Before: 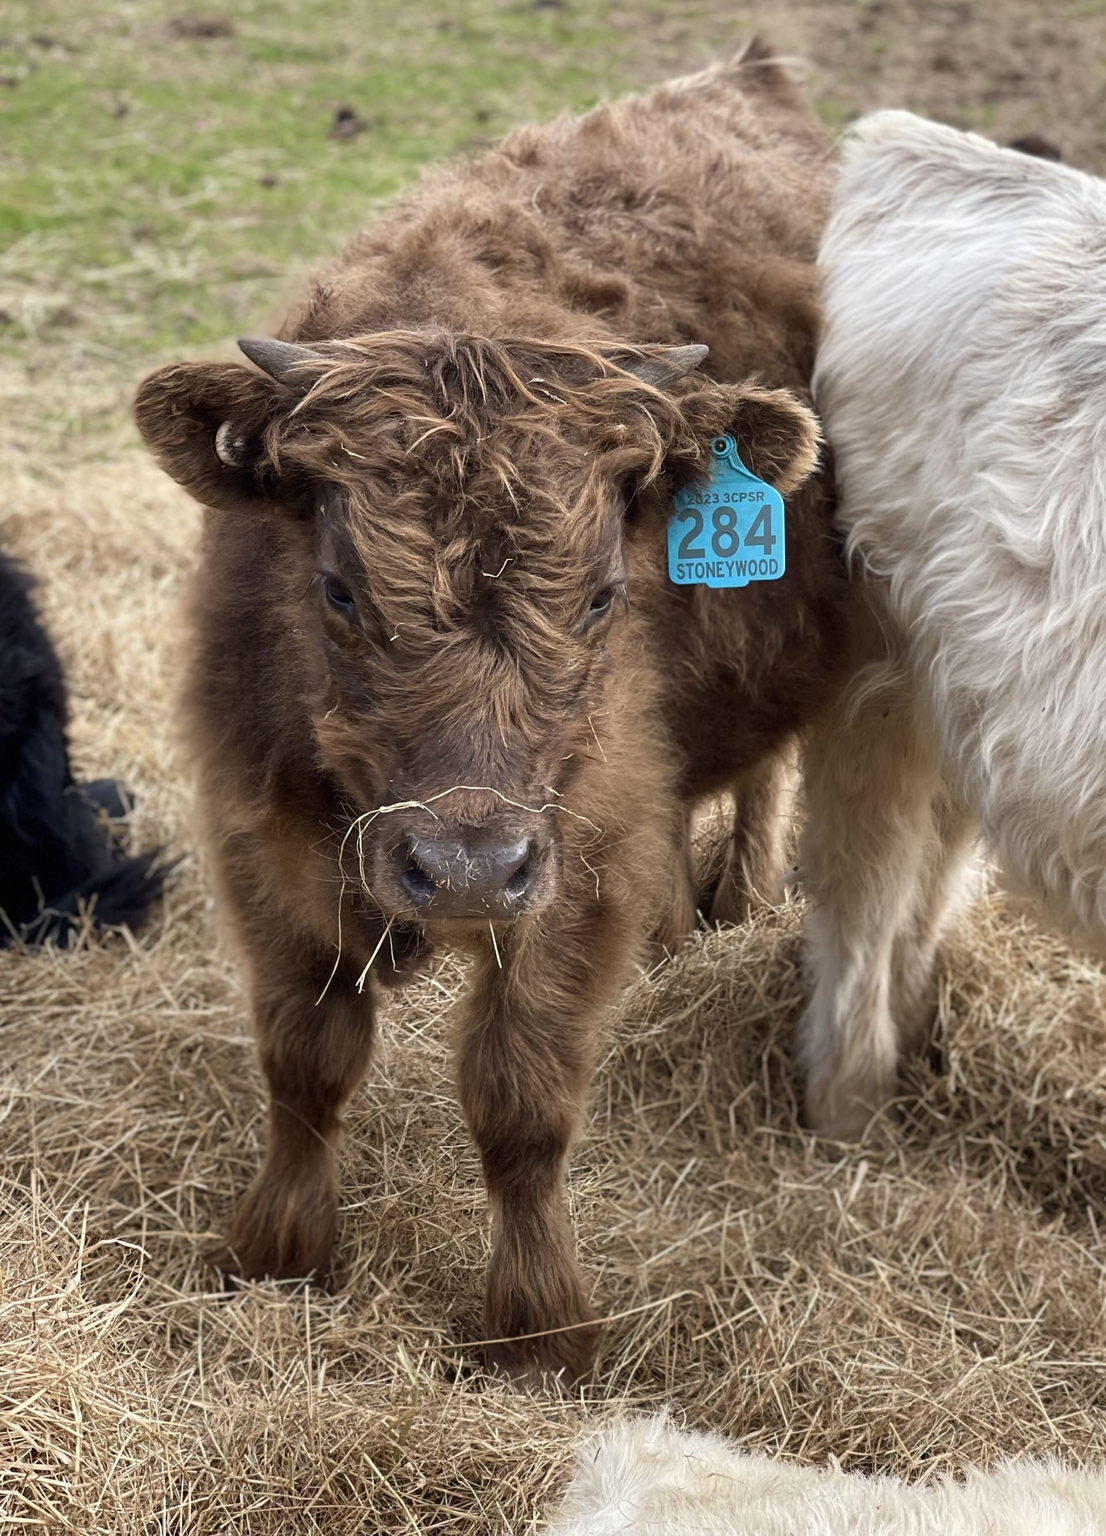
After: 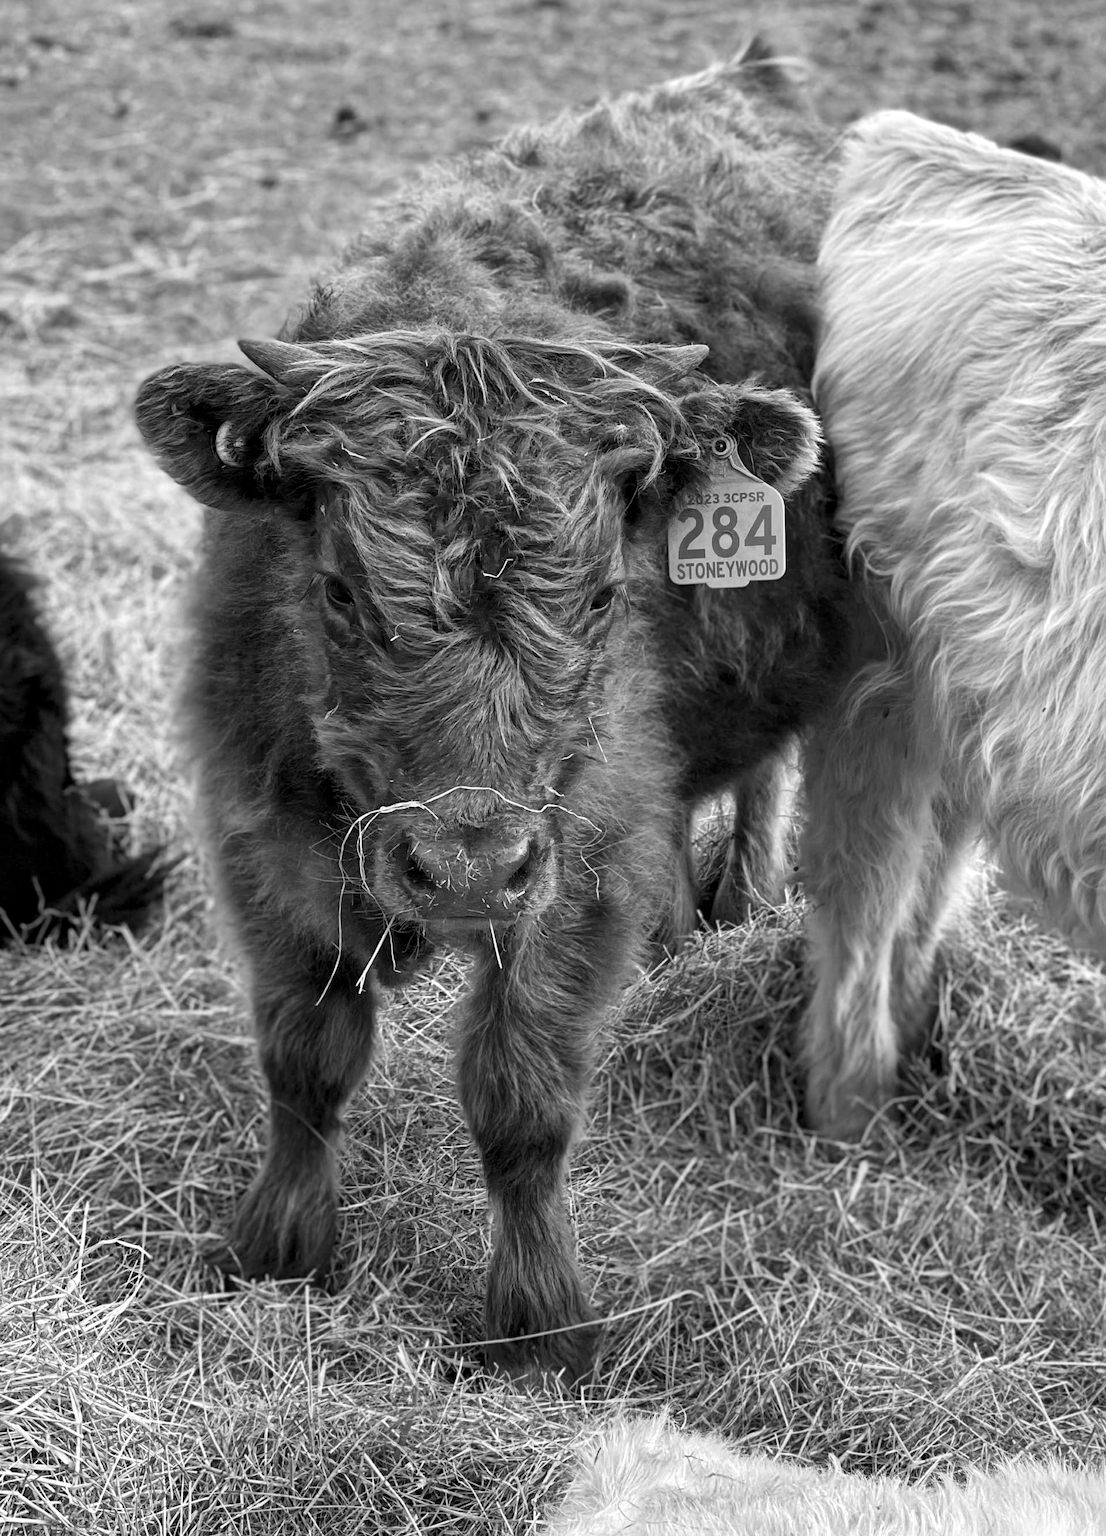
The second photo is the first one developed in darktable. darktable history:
local contrast: mode bilateral grid, contrast 20, coarseness 20, detail 150%, midtone range 0.2
monochrome: on, module defaults
